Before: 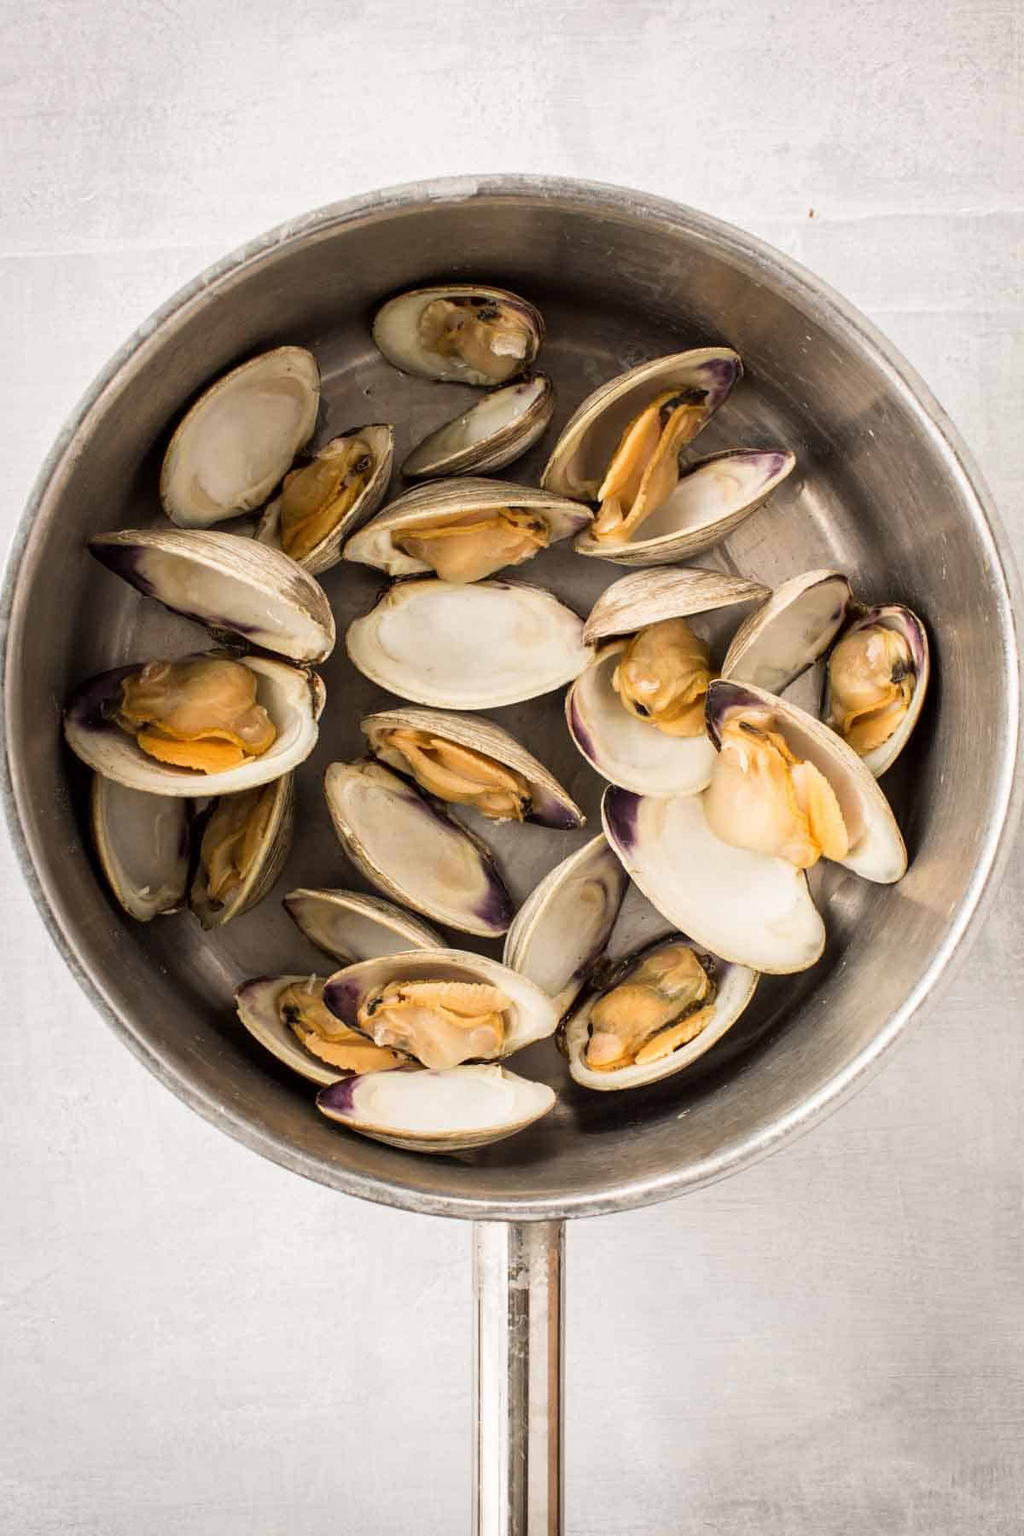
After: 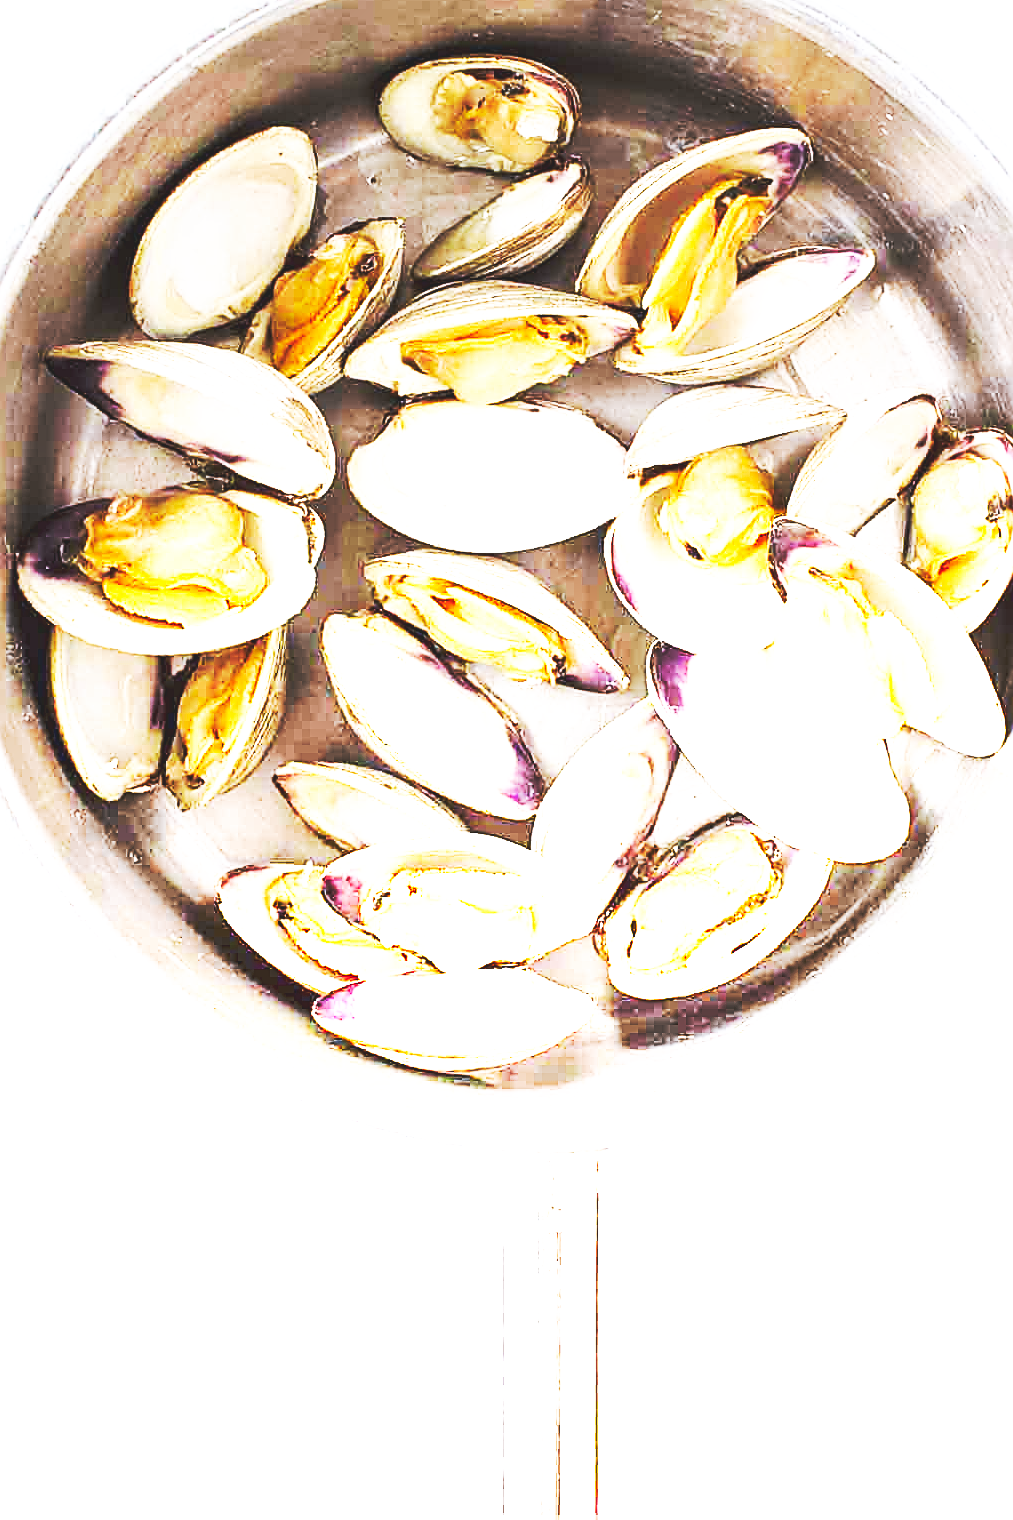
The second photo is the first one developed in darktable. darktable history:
exposure: exposure 0.6 EV, compensate highlight preservation false
white balance: red 0.926, green 1.003, blue 1.133
crop and rotate: left 4.842%, top 15.51%, right 10.668%
sharpen: amount 1
base curve: curves: ch0 [(0, 0.015) (0.085, 0.116) (0.134, 0.298) (0.19, 0.545) (0.296, 0.764) (0.599, 0.982) (1, 1)], preserve colors none
tone equalizer: -8 EV 1 EV, -7 EV 1 EV, -6 EV 1 EV, -5 EV 1 EV, -4 EV 1 EV, -3 EV 0.75 EV, -2 EV 0.5 EV, -1 EV 0.25 EV
graduated density: density -3.9 EV
